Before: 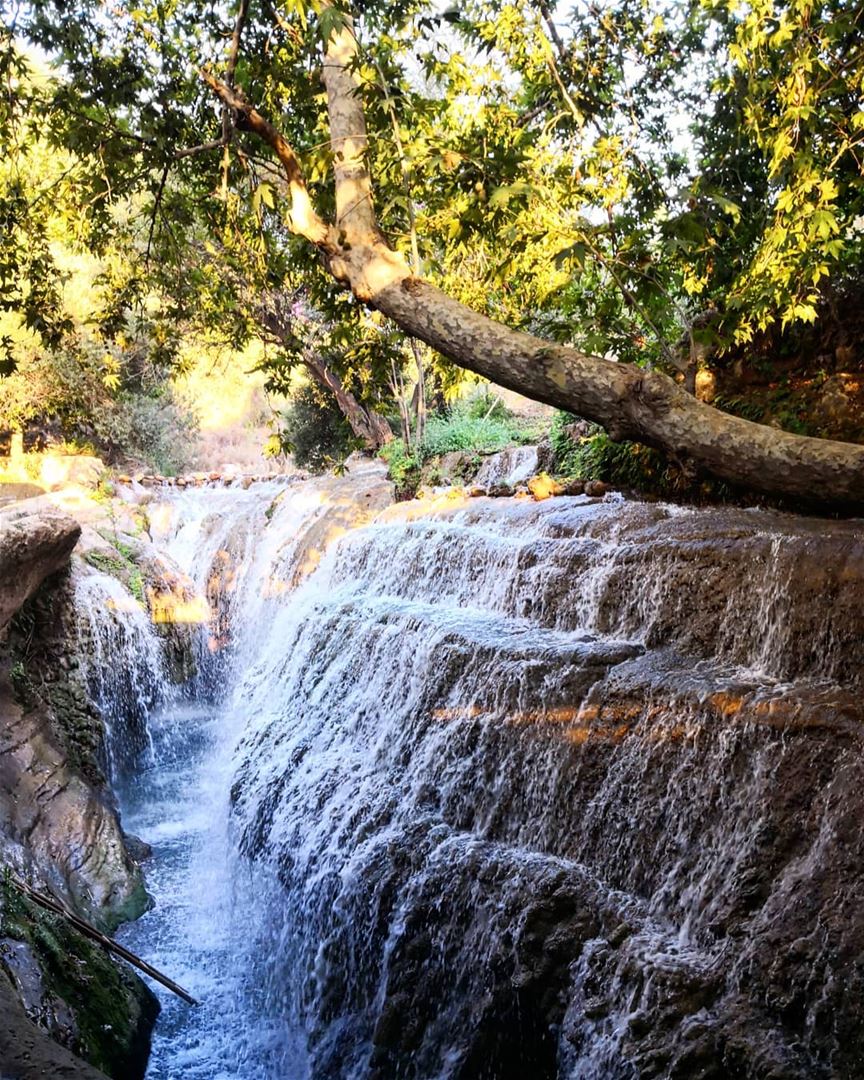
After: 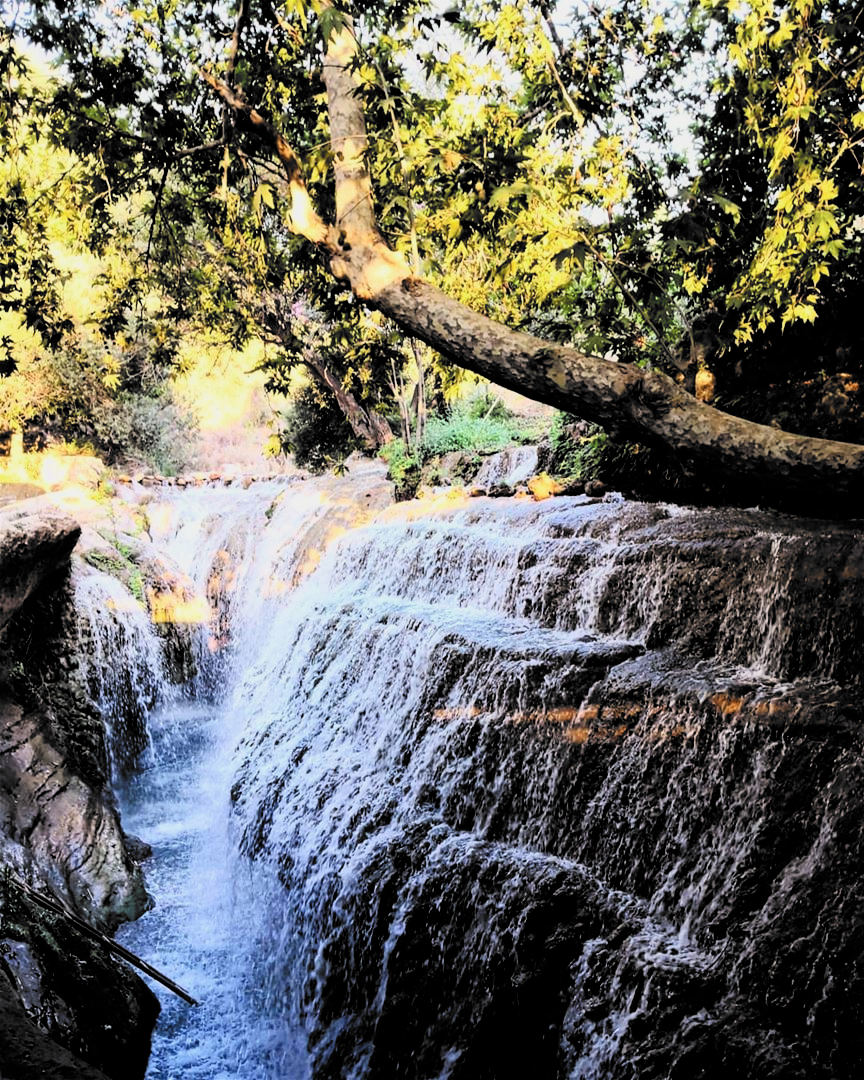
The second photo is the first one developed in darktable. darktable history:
filmic rgb: black relative exposure -5.06 EV, white relative exposure 3.51 EV, hardness 3.16, contrast 1.508, highlights saturation mix -49.58%, color science v6 (2022)
